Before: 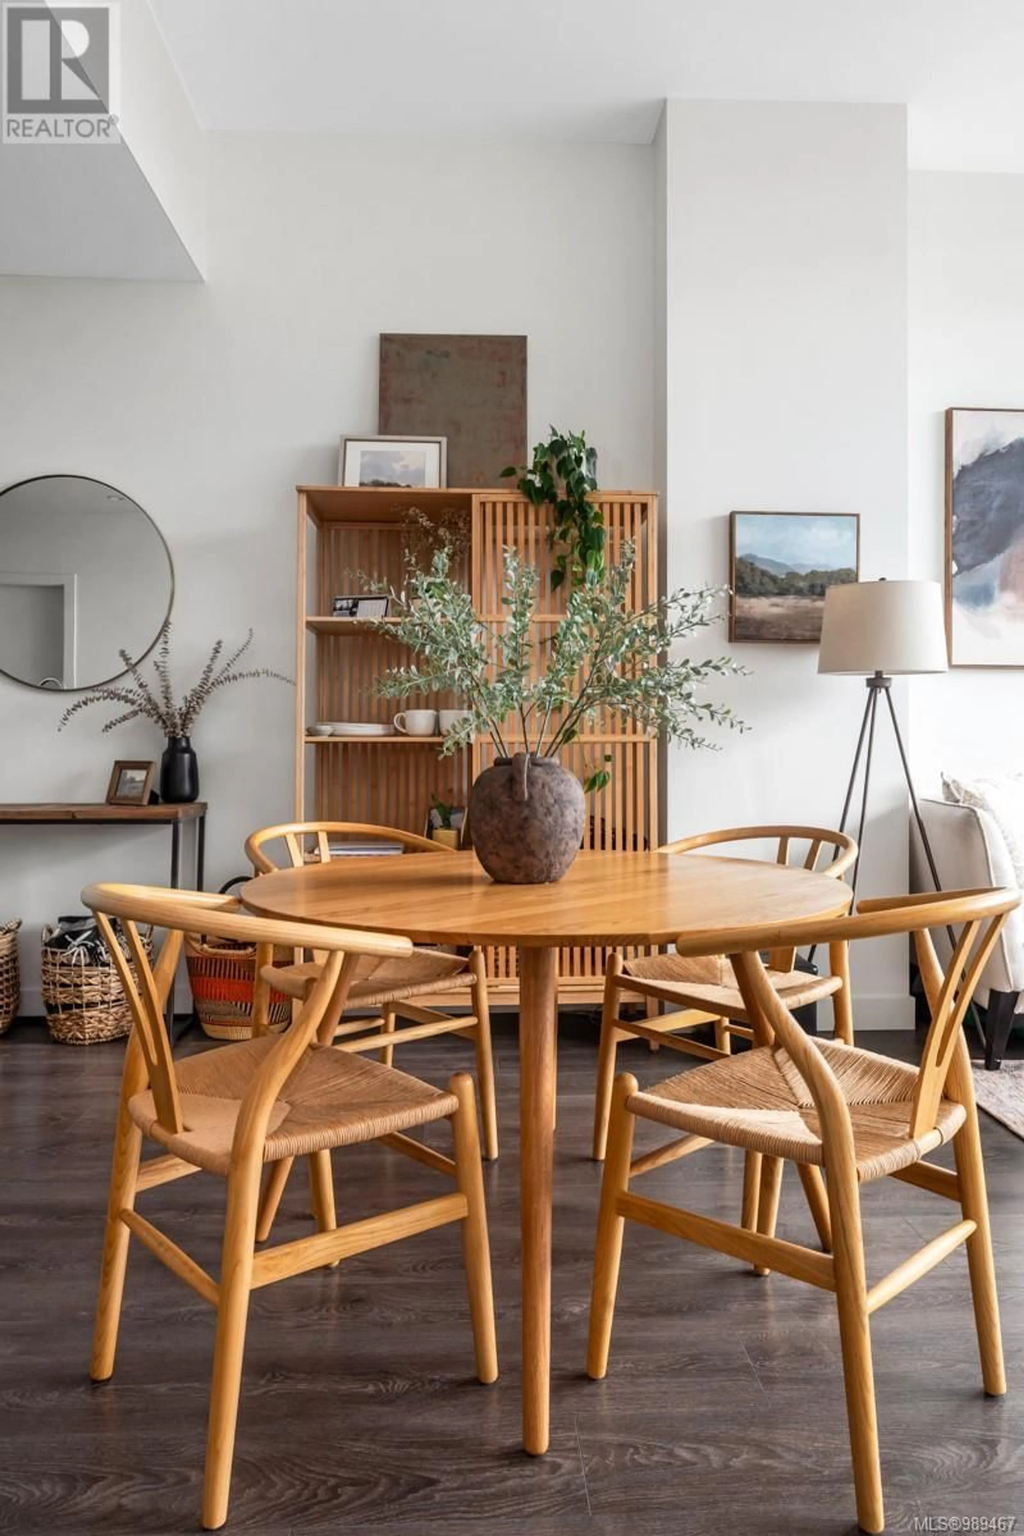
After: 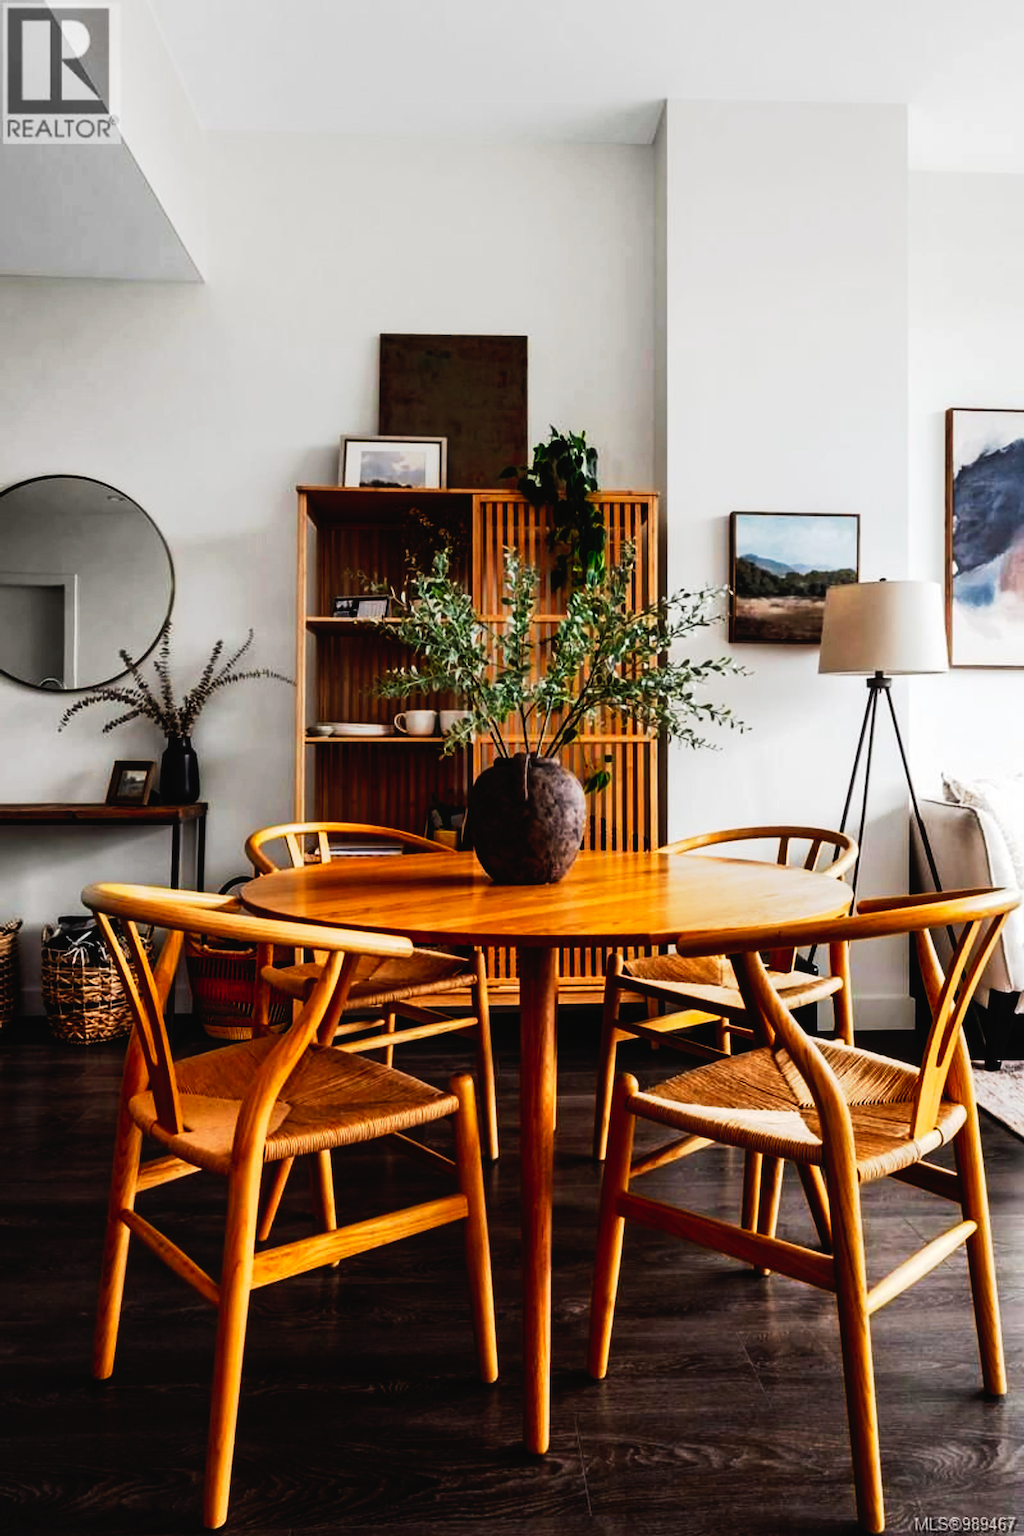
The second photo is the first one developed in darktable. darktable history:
tone curve: curves: ch0 [(0, 0) (0.003, 0.001) (0.011, 0.001) (0.025, 0.001) (0.044, 0.001) (0.069, 0.003) (0.1, 0.007) (0.136, 0.013) (0.177, 0.032) (0.224, 0.083) (0.277, 0.157) (0.335, 0.237) (0.399, 0.334) (0.468, 0.446) (0.543, 0.562) (0.623, 0.683) (0.709, 0.801) (0.801, 0.869) (0.898, 0.918) (1, 1)], preserve colors none
base curve: curves: ch0 [(0, 0.02) (0.083, 0.036) (1, 1)], preserve colors none
